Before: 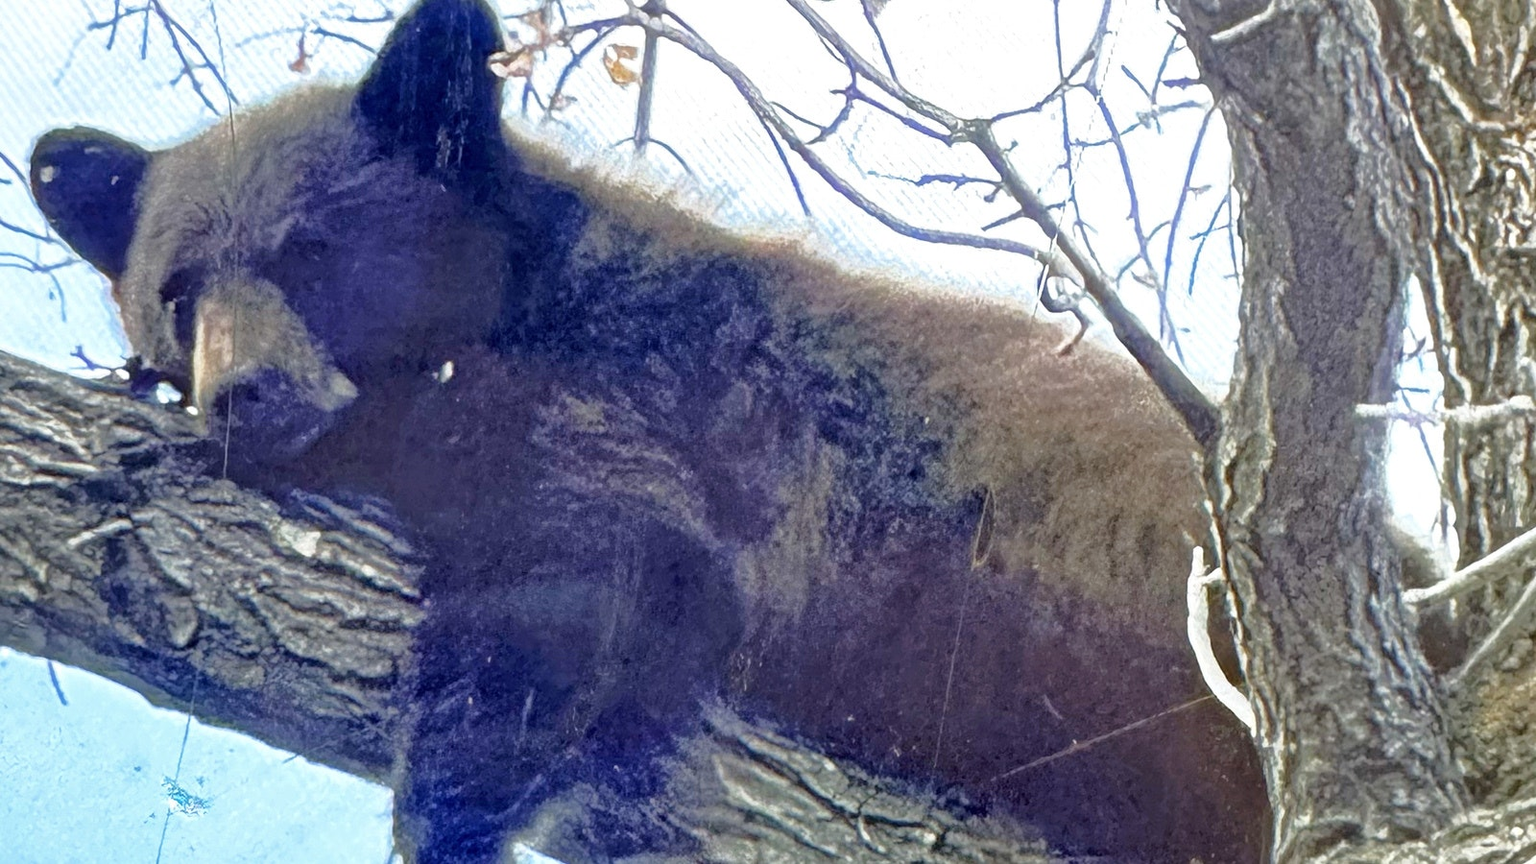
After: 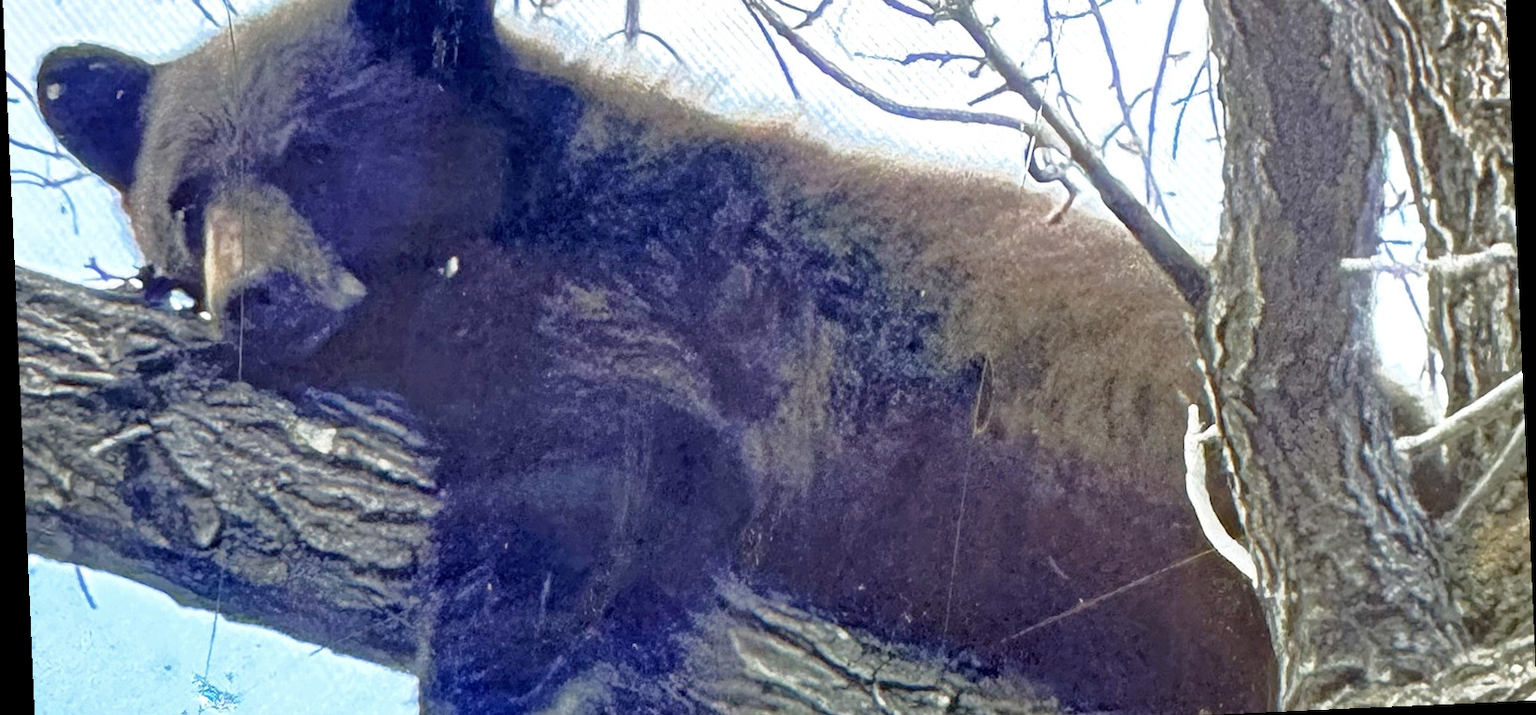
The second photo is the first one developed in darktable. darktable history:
rotate and perspective: rotation -2.56°, automatic cropping off
crop and rotate: top 15.774%, bottom 5.506%
